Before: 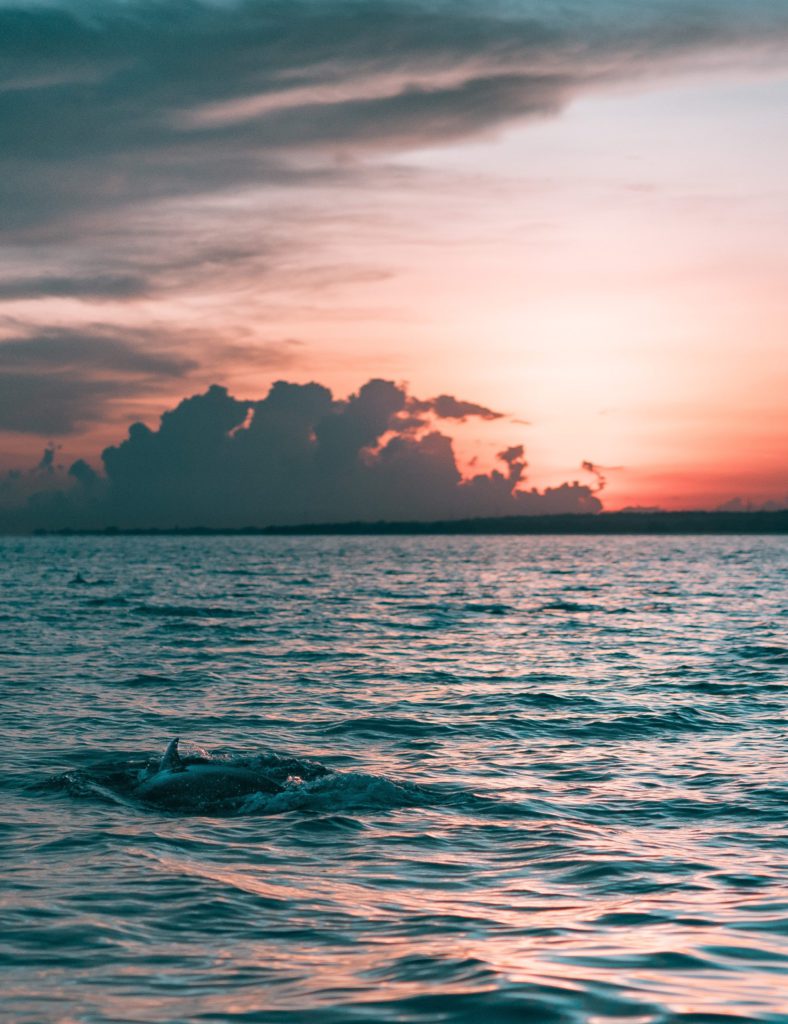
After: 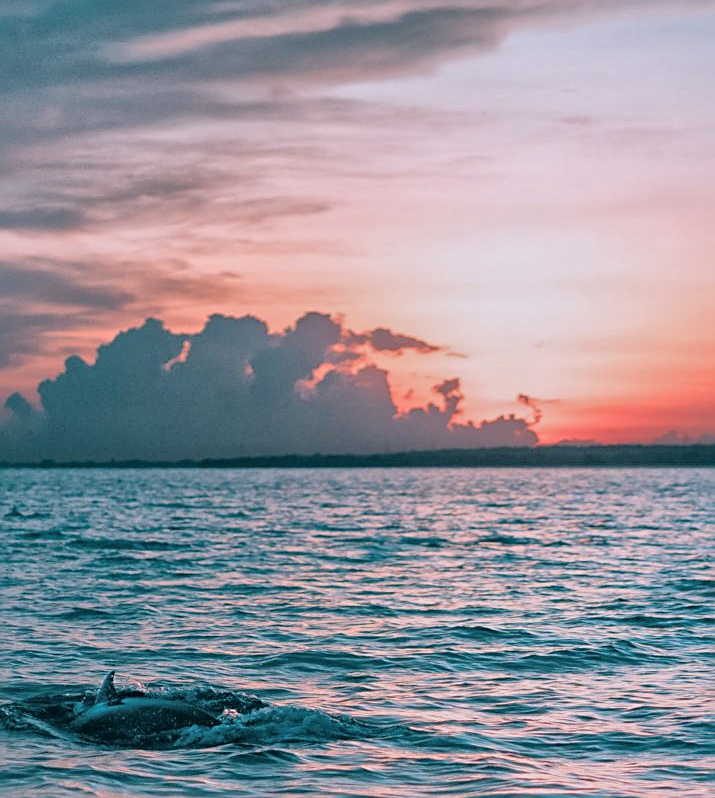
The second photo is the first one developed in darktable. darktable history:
color calibration: illuminant as shot in camera, x 0.358, y 0.373, temperature 4628.91 K
color balance: mode lift, gamma, gain (sRGB)
tone equalizer: -8 EV 0.001 EV, -7 EV -0.004 EV, -6 EV 0.009 EV, -5 EV 0.032 EV, -4 EV 0.276 EV, -3 EV 0.644 EV, -2 EV 0.584 EV, -1 EV 0.187 EV, +0 EV 0.024 EV
global tonemap: drago (1, 100), detail 1
sharpen: on, module defaults
crop: left 8.155%, top 6.611%, bottom 15.385%
